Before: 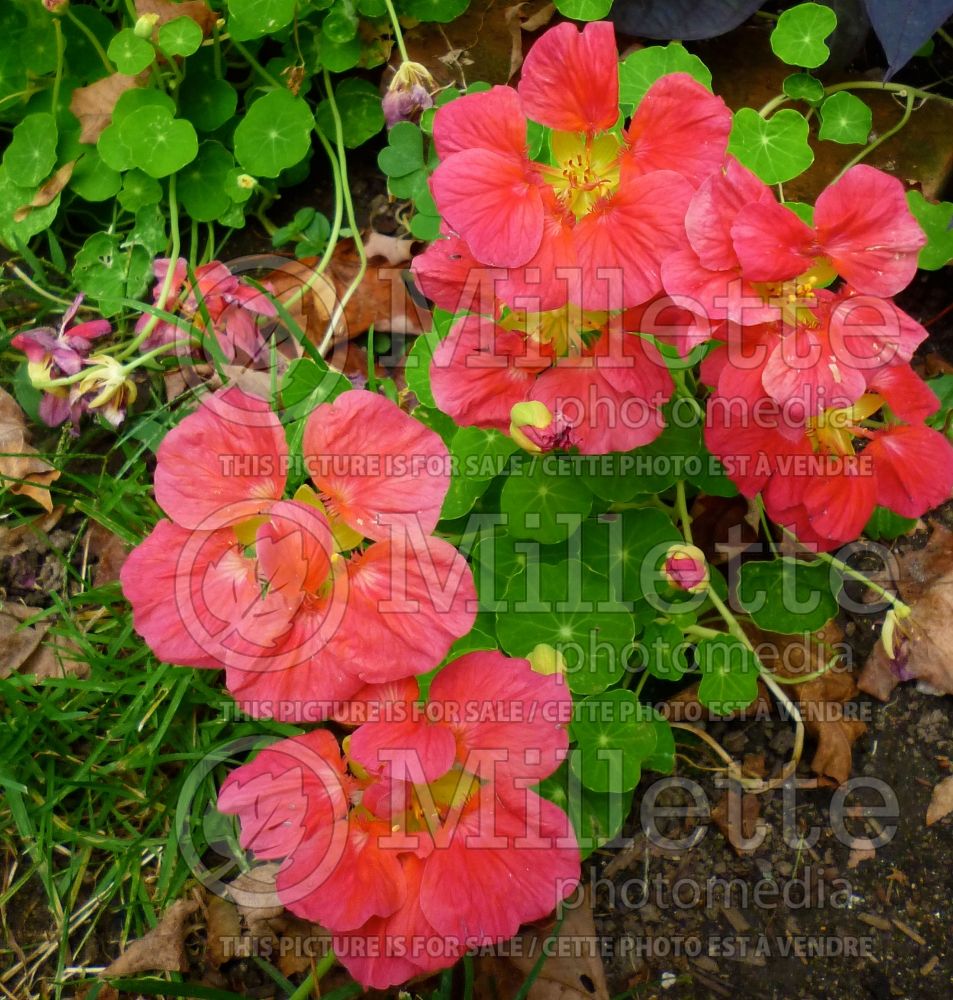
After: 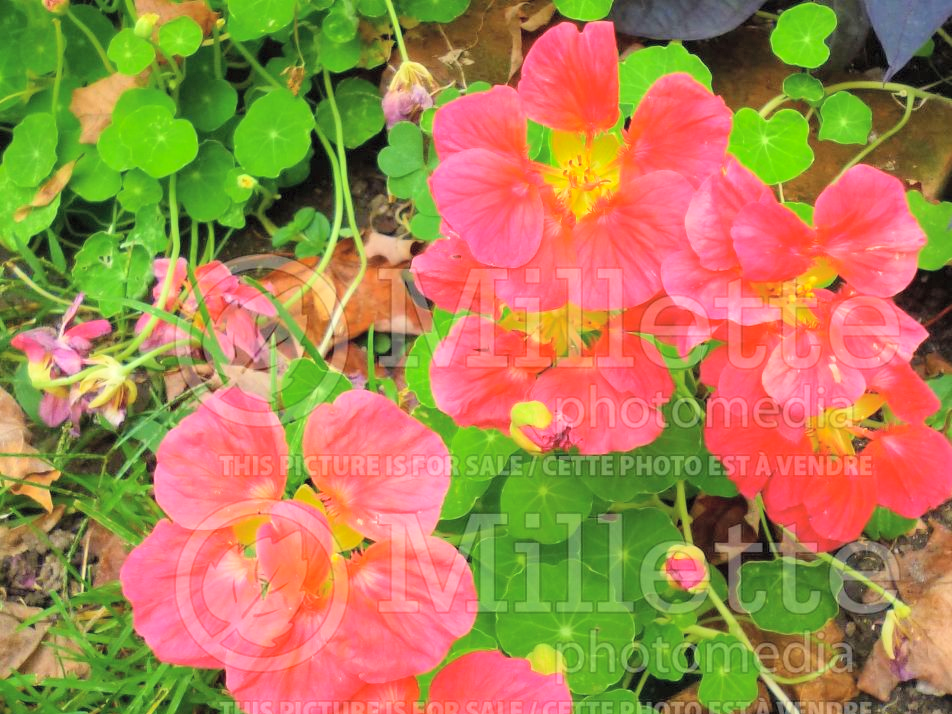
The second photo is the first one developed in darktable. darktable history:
global tonemap: drago (0.7, 100)
exposure: black level correction 0, exposure 0.9 EV, compensate highlight preservation false
crop: bottom 28.576%
